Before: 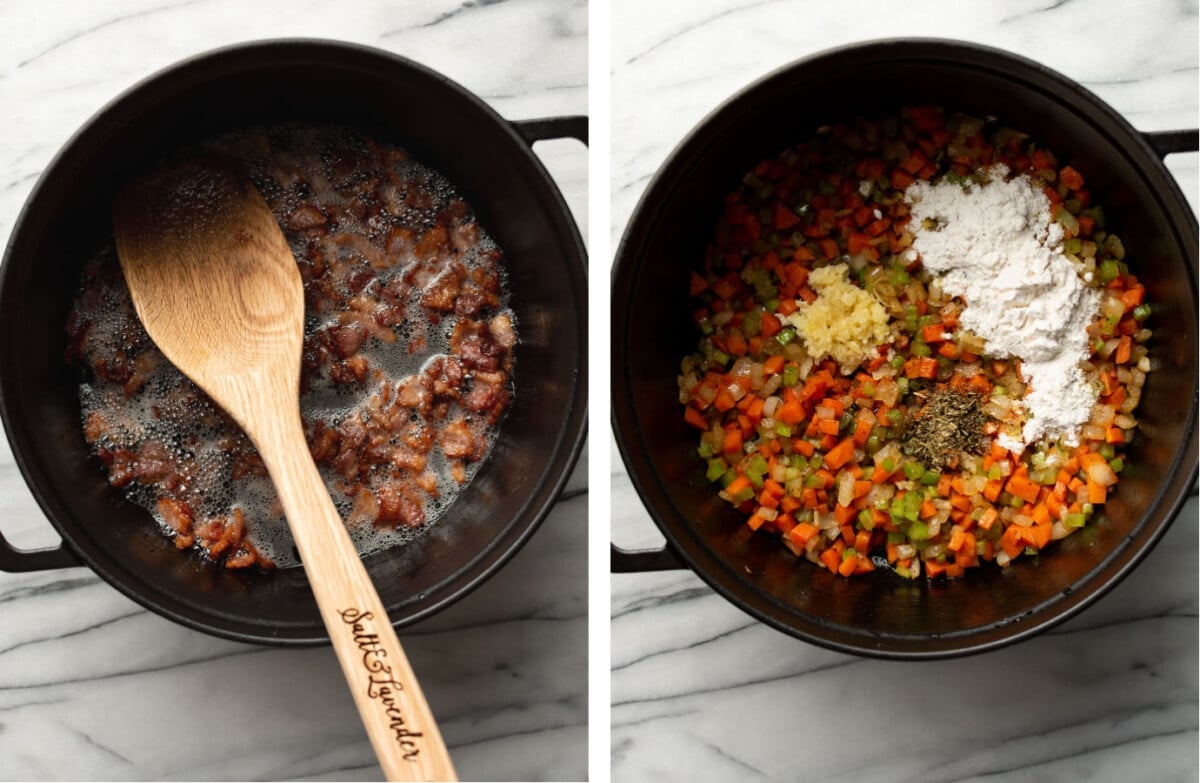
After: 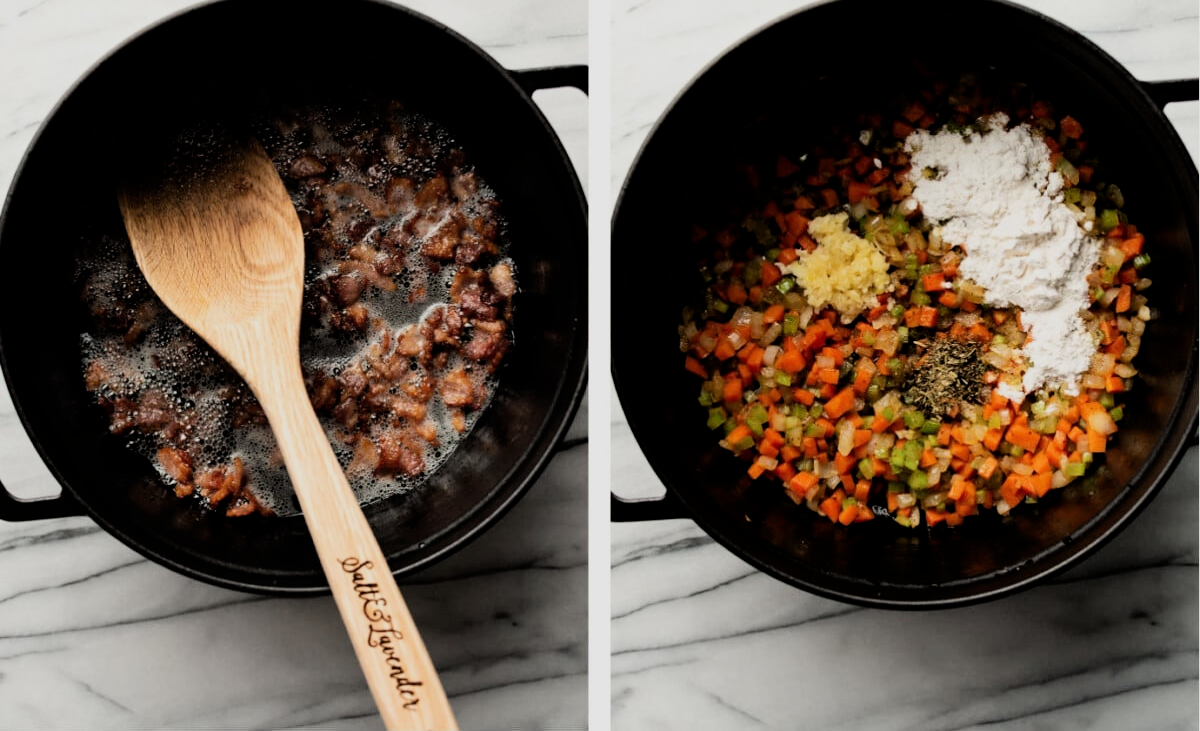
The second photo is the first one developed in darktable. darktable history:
filmic rgb: black relative exposure -5.05 EV, white relative exposure 4 EV, hardness 2.89, contrast 1.3
crop and rotate: top 6.588%
